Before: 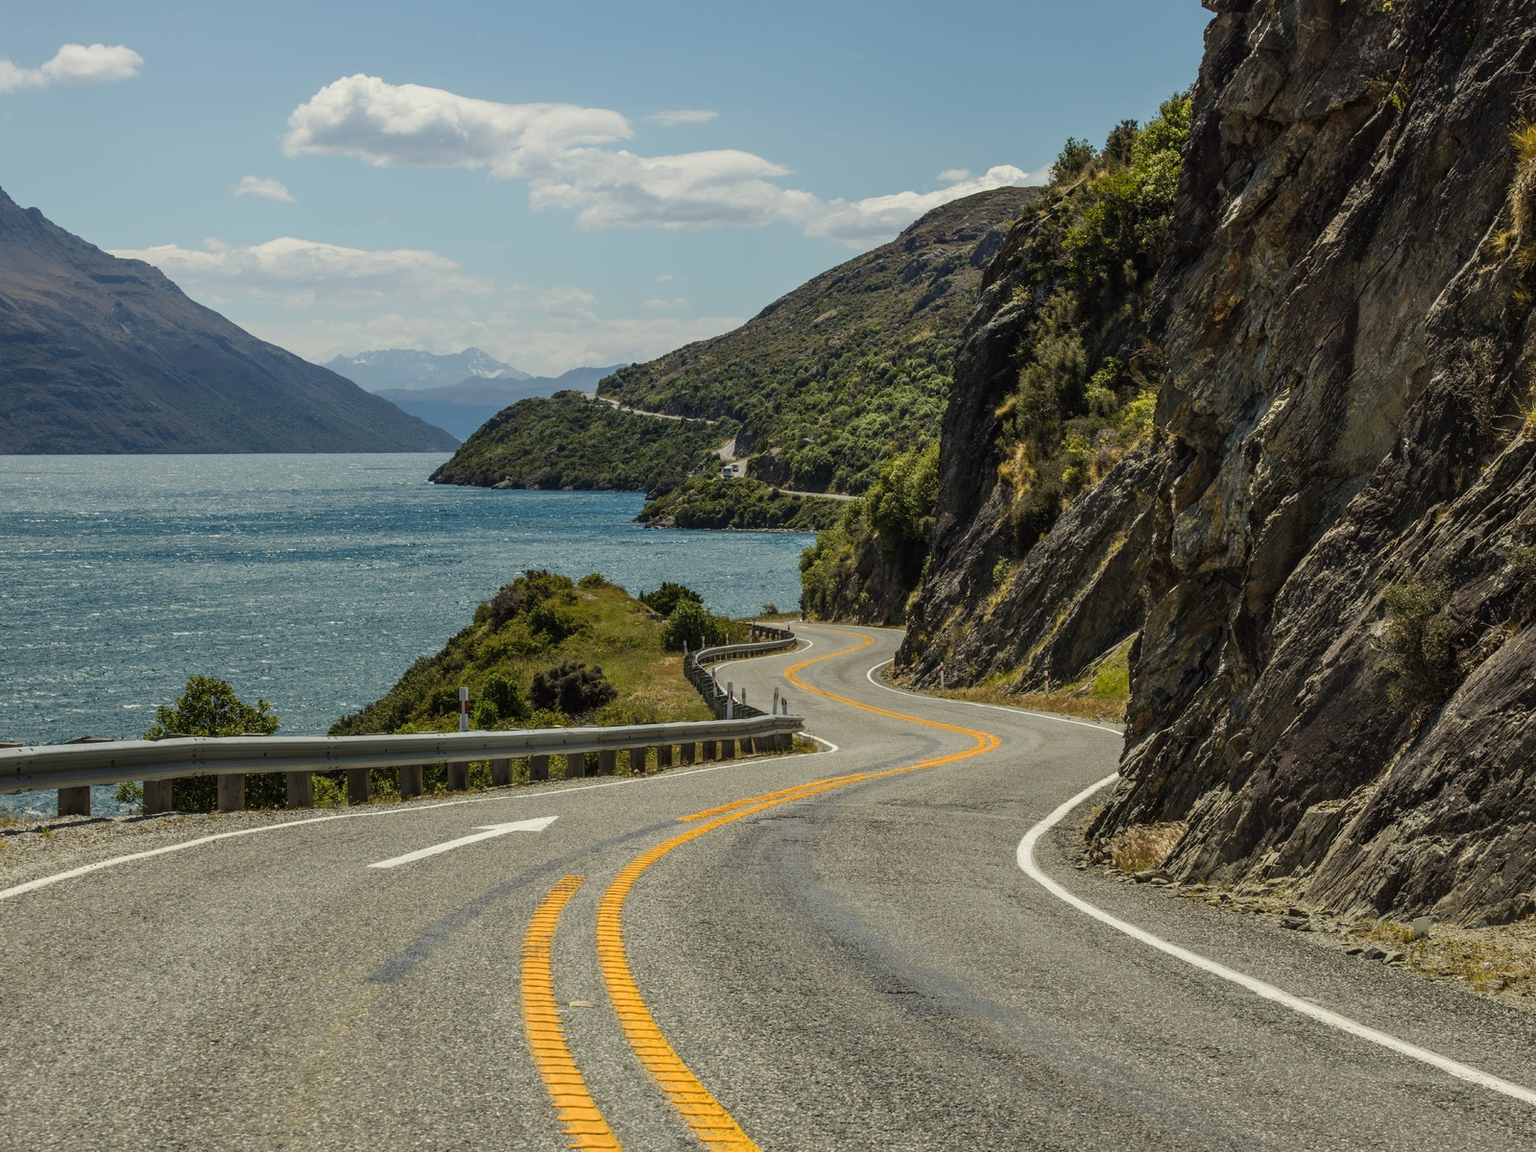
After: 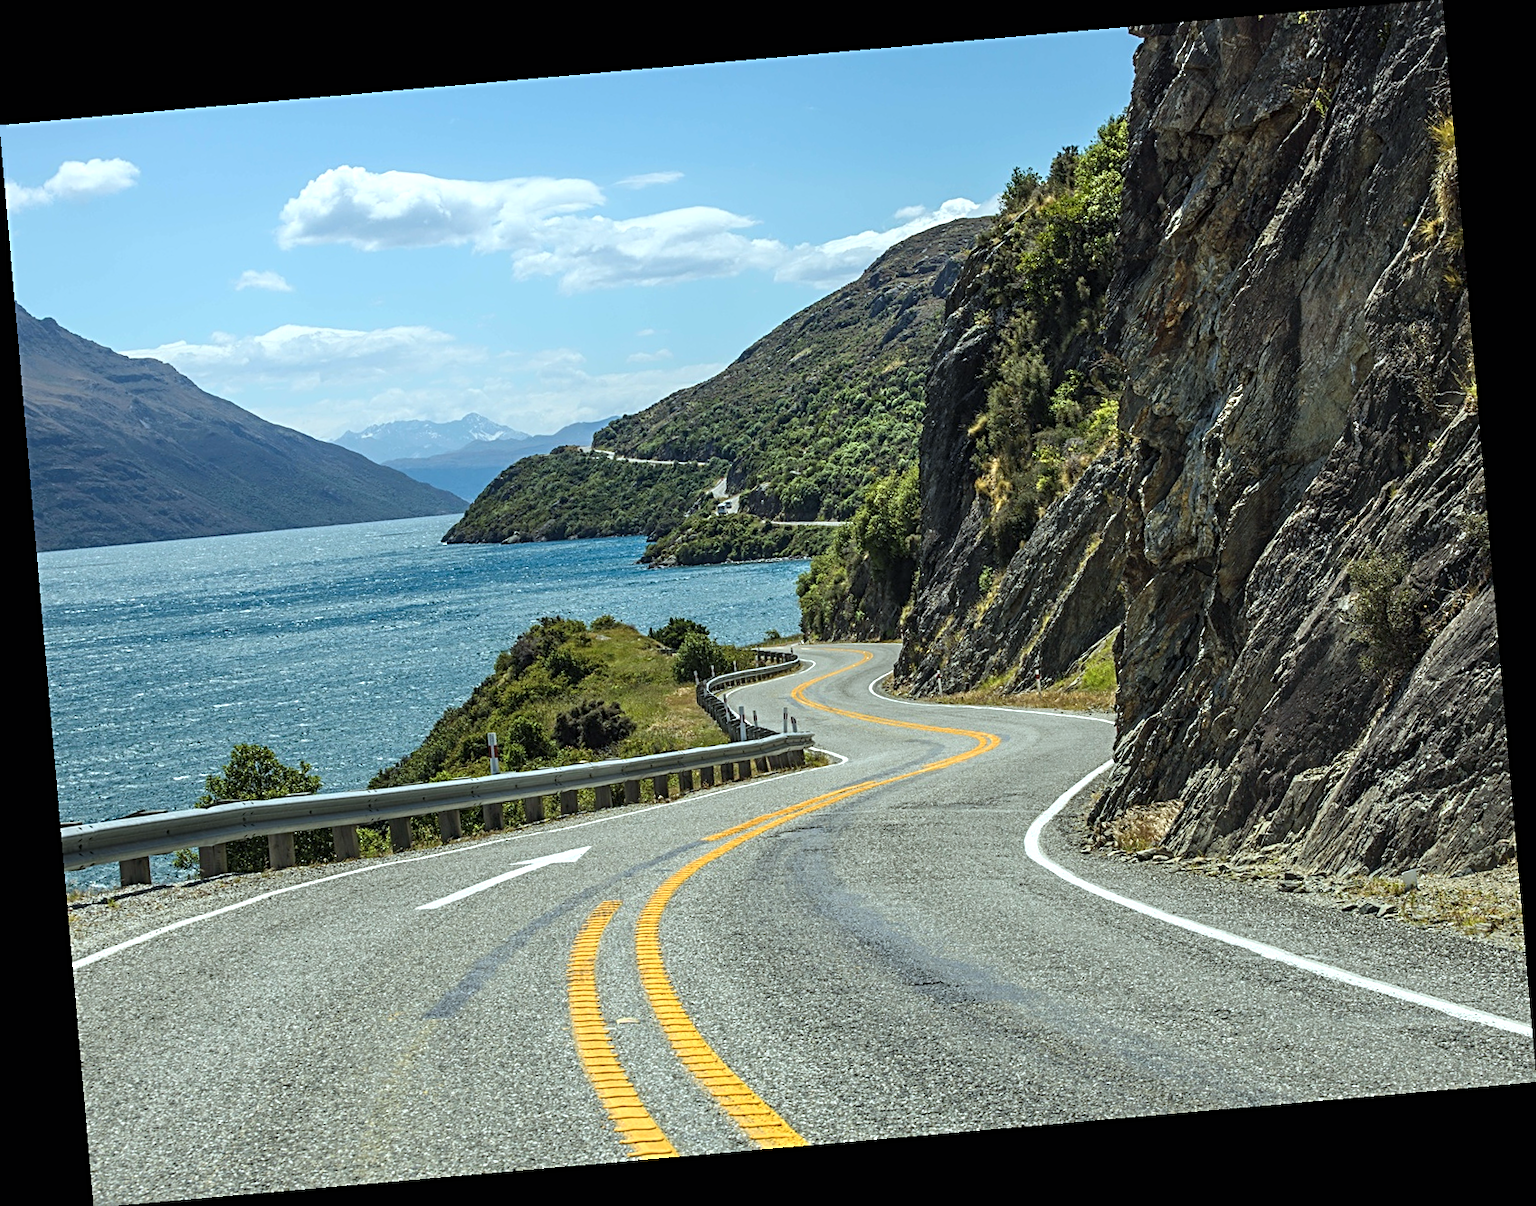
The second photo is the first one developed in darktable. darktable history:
rotate and perspective: rotation -4.98°, automatic cropping off
color calibration: illuminant F (fluorescent), F source F9 (Cool White Deluxe 4150 K) – high CRI, x 0.374, y 0.373, temperature 4158.34 K
exposure: black level correction 0, exposure 0.6 EV, compensate exposure bias true, compensate highlight preservation false
sharpen: radius 2.767
